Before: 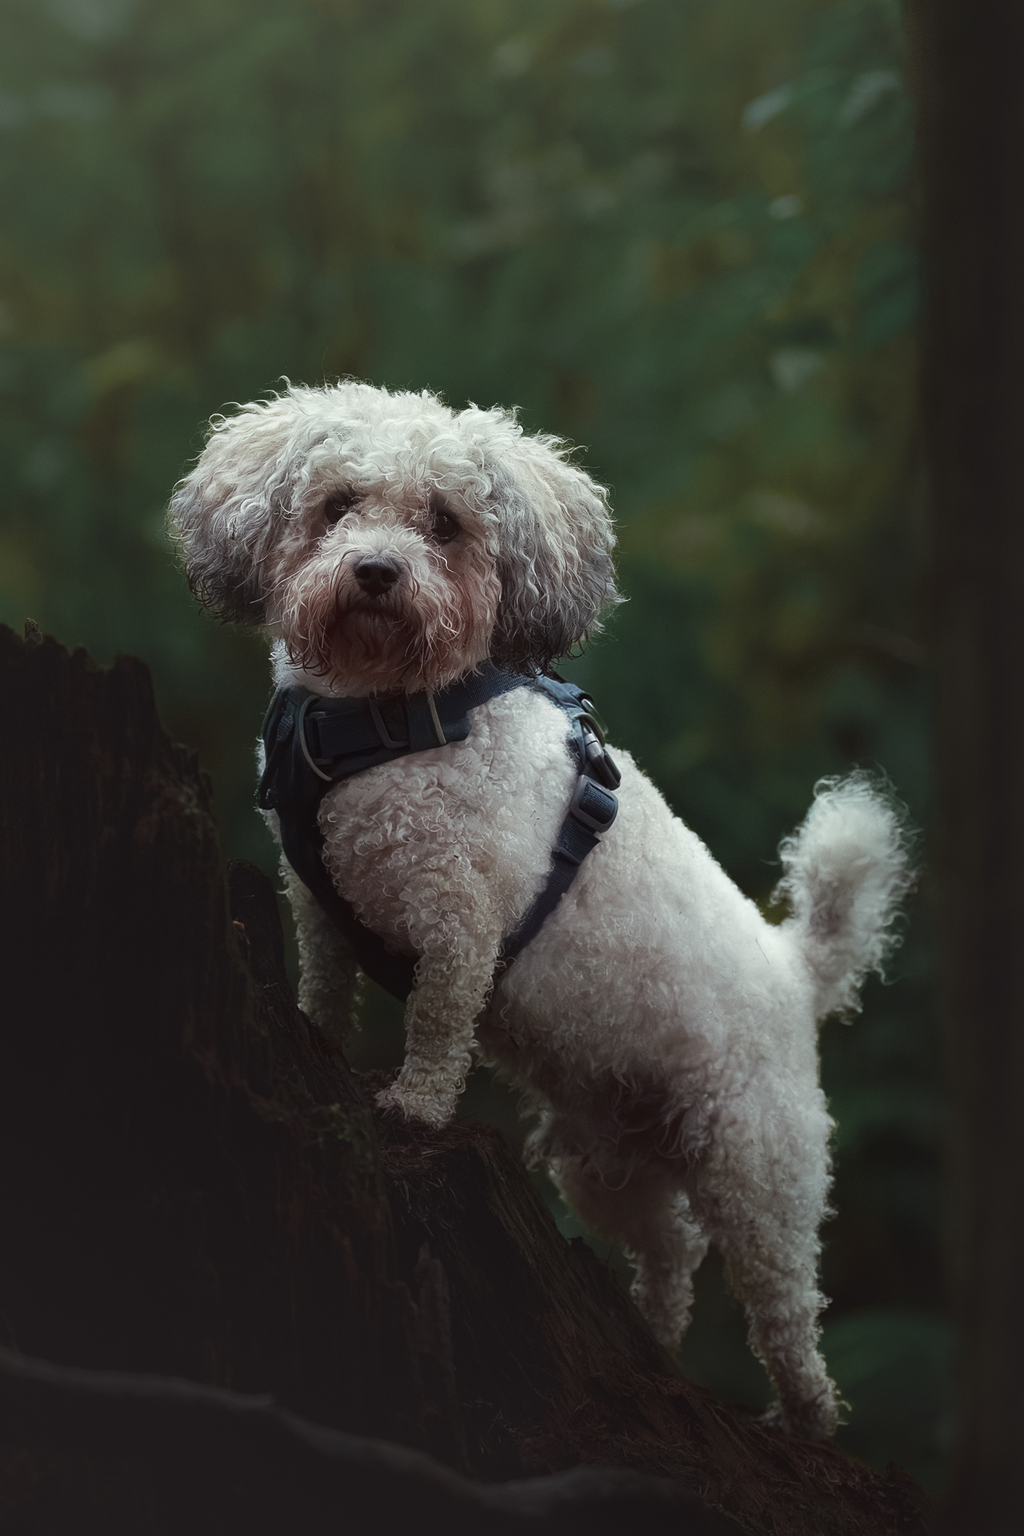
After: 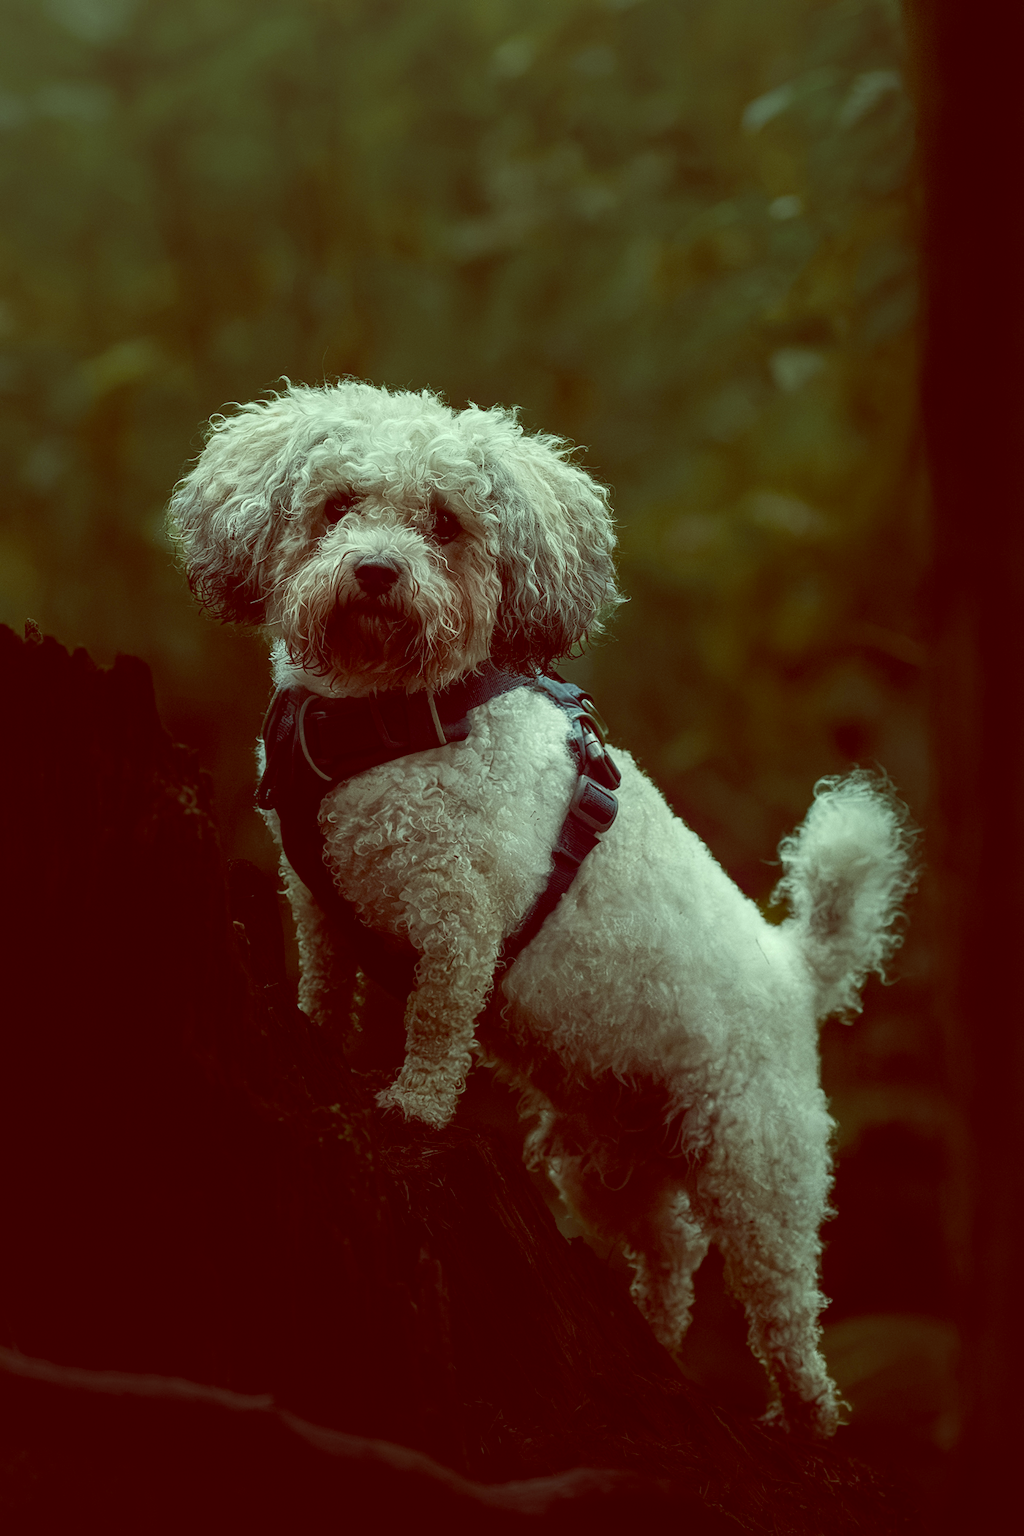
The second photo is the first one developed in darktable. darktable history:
color balance: lift [1, 1.015, 0.987, 0.985], gamma [1, 0.959, 1.042, 0.958], gain [0.927, 0.938, 1.072, 0.928], contrast 1.5%
local contrast: on, module defaults
